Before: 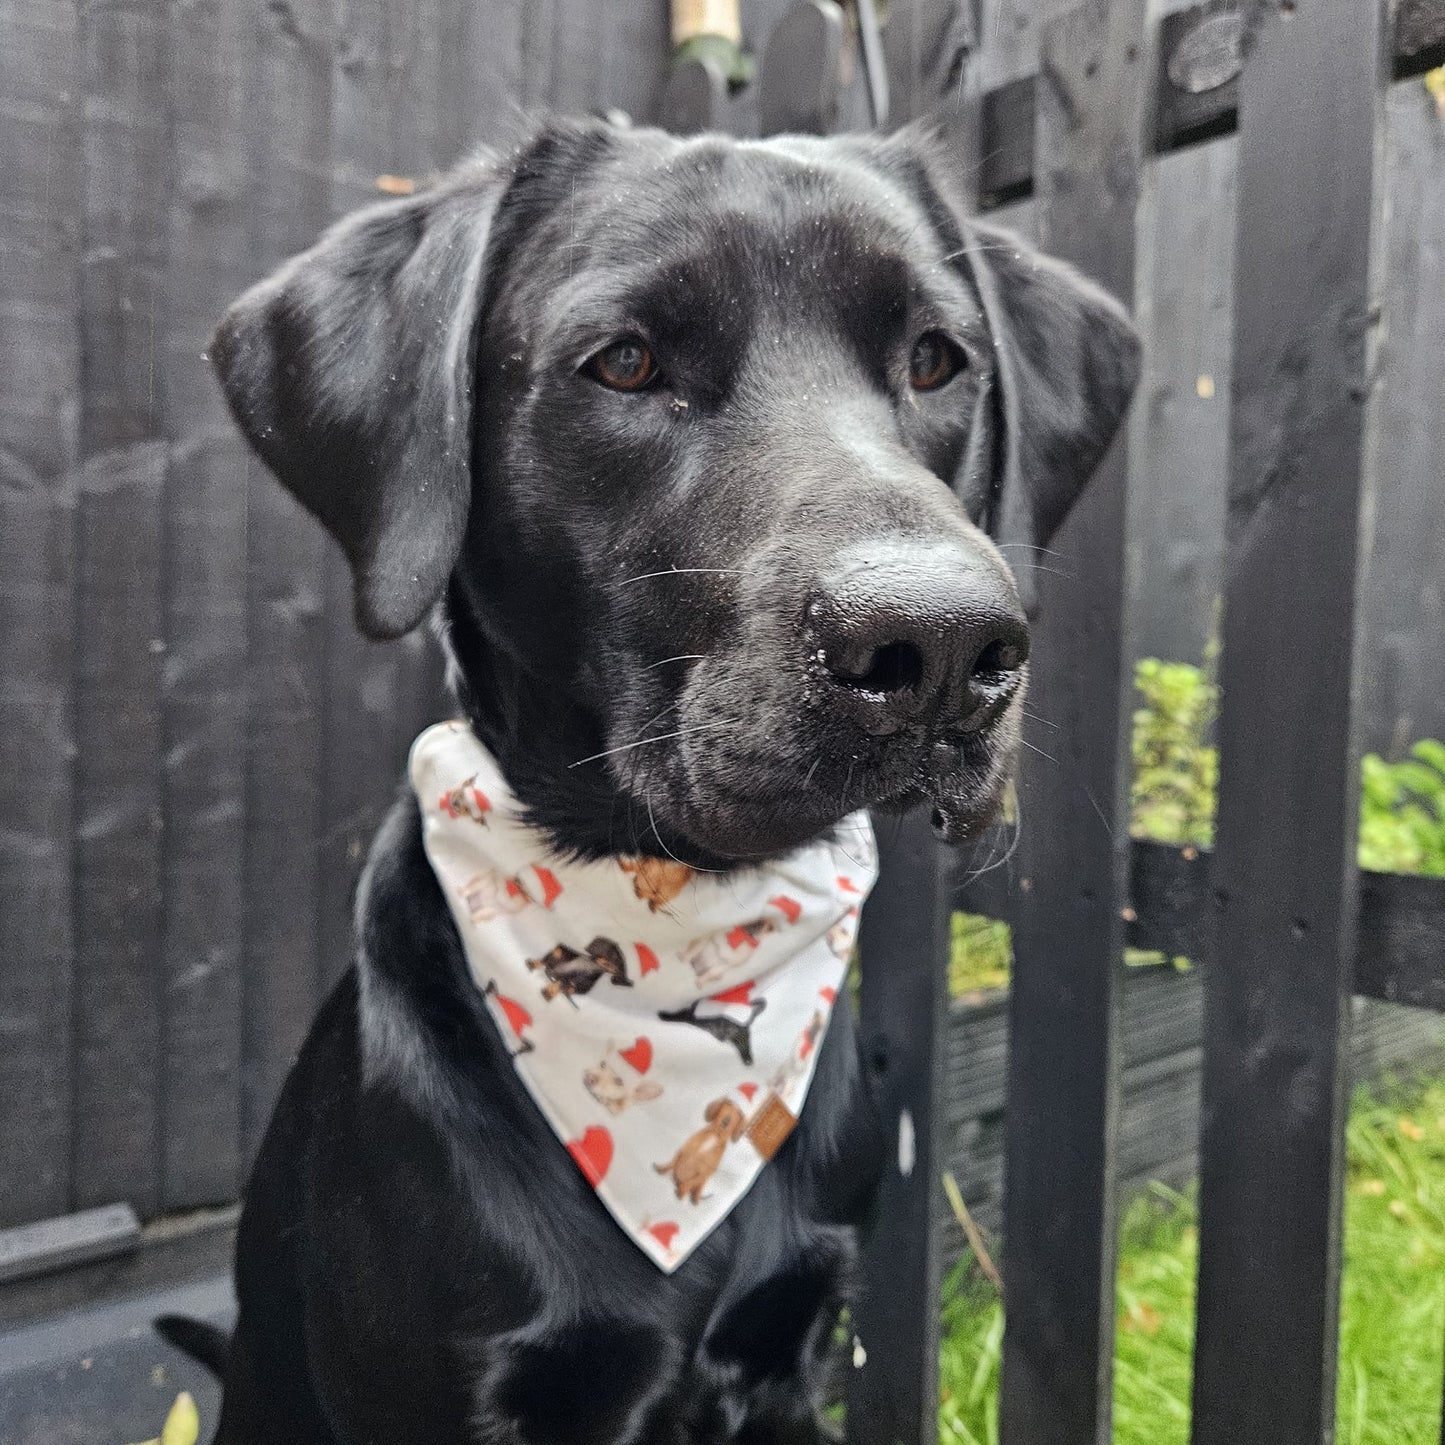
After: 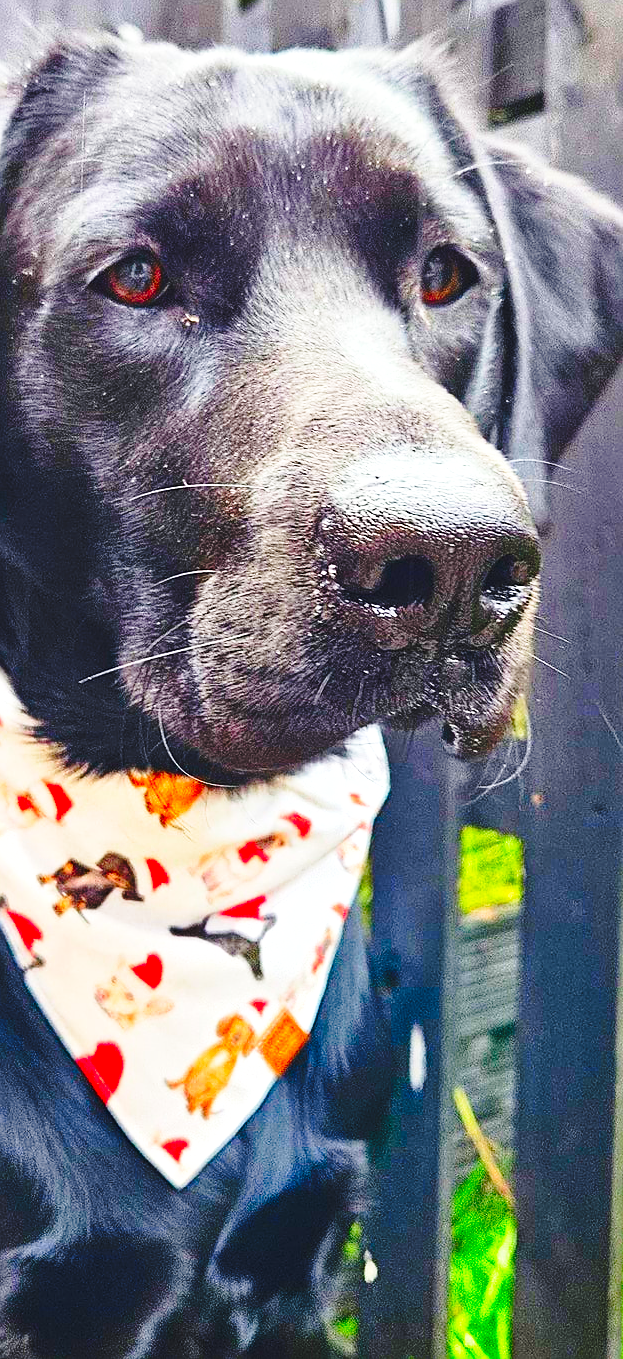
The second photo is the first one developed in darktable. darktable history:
exposure: black level correction -0.005, exposure 0.624 EV, compensate highlight preservation false
base curve: curves: ch0 [(0, 0) (0.036, 0.037) (0.121, 0.228) (0.46, 0.76) (0.859, 0.983) (1, 1)], preserve colors none
sharpen: on, module defaults
tone equalizer: -8 EV 0.23 EV, -7 EV 0.42 EV, -6 EV 0.395 EV, -5 EV 0.257 EV, -3 EV -0.271 EV, -2 EV -0.398 EV, -1 EV -0.44 EV, +0 EV -0.252 EV
crop: left 33.906%, top 5.935%, right 22.962%
color correction: highlights b* 0.067, saturation 2.95
